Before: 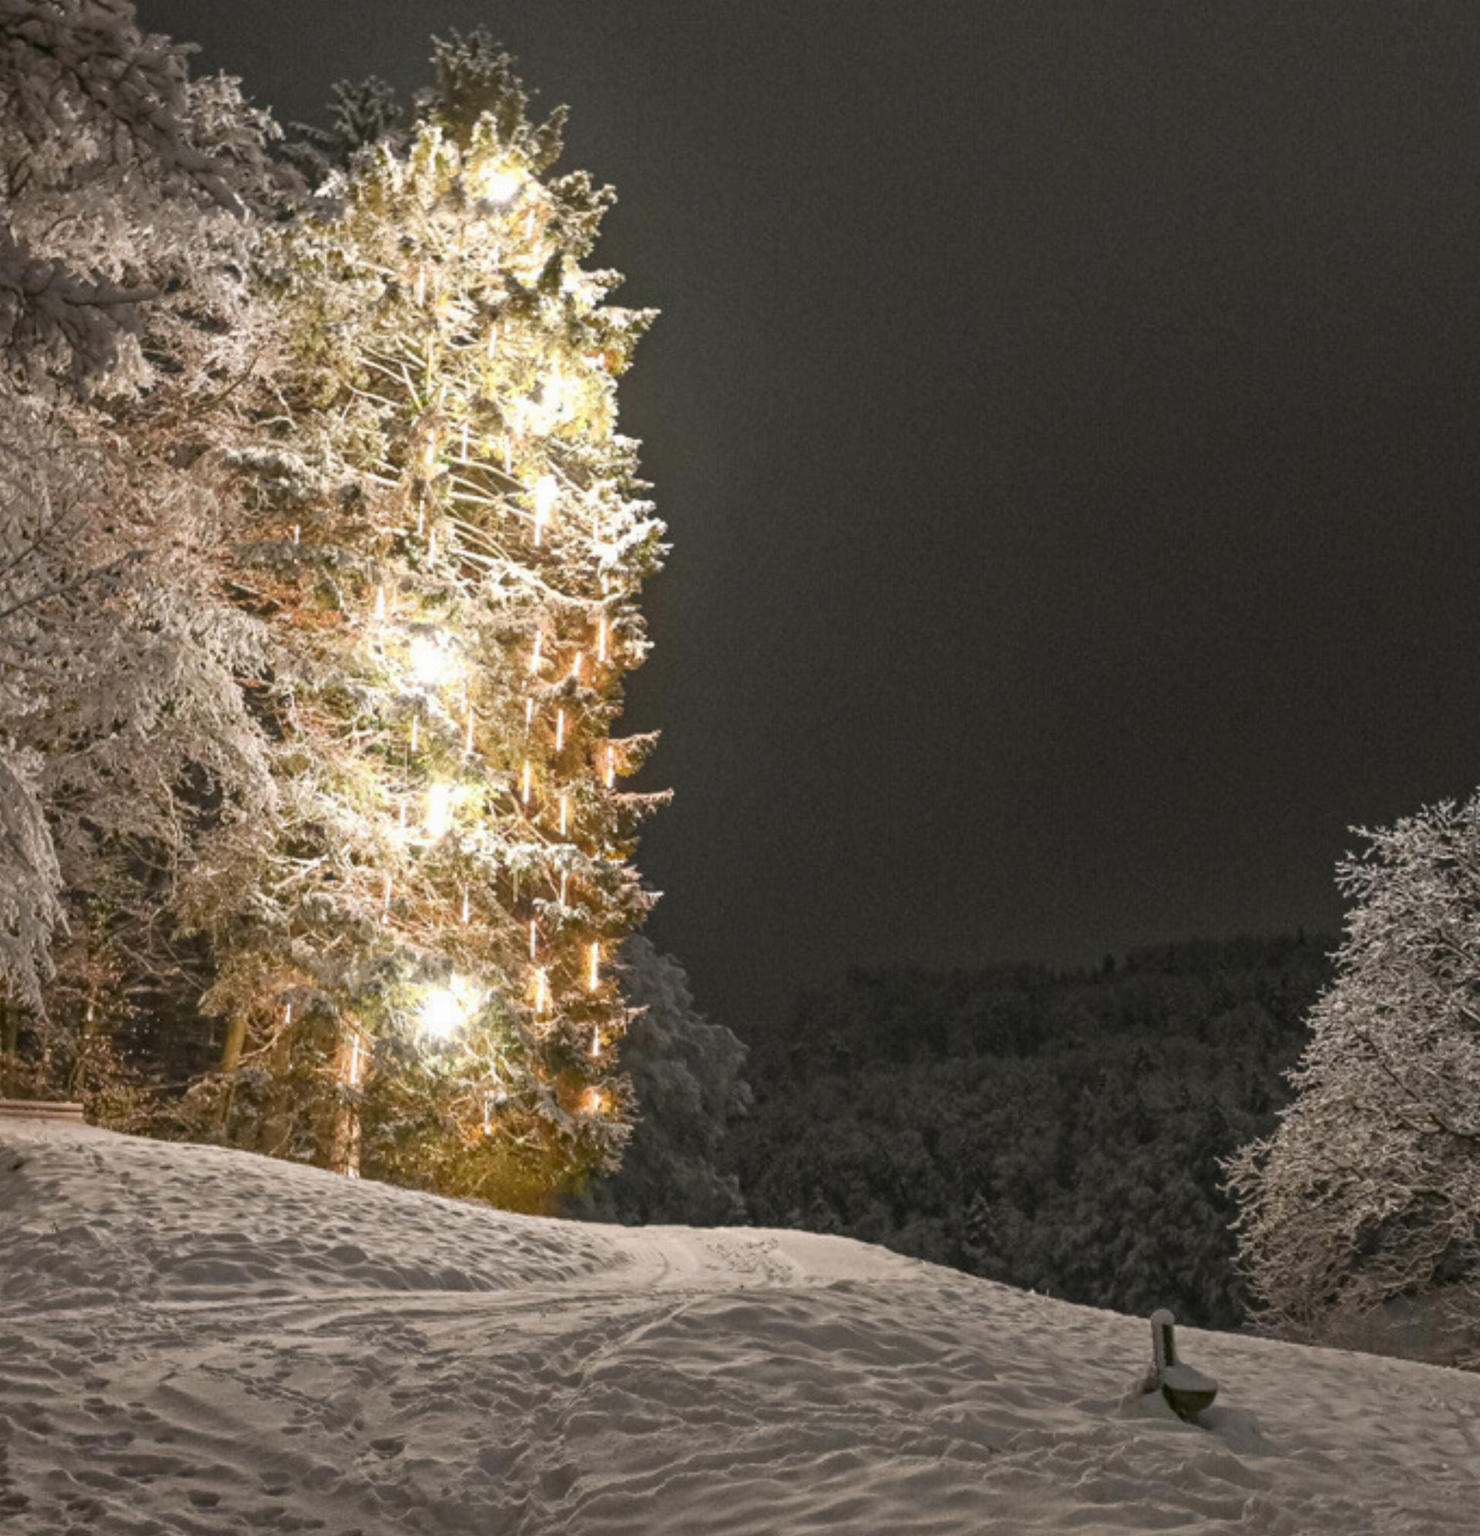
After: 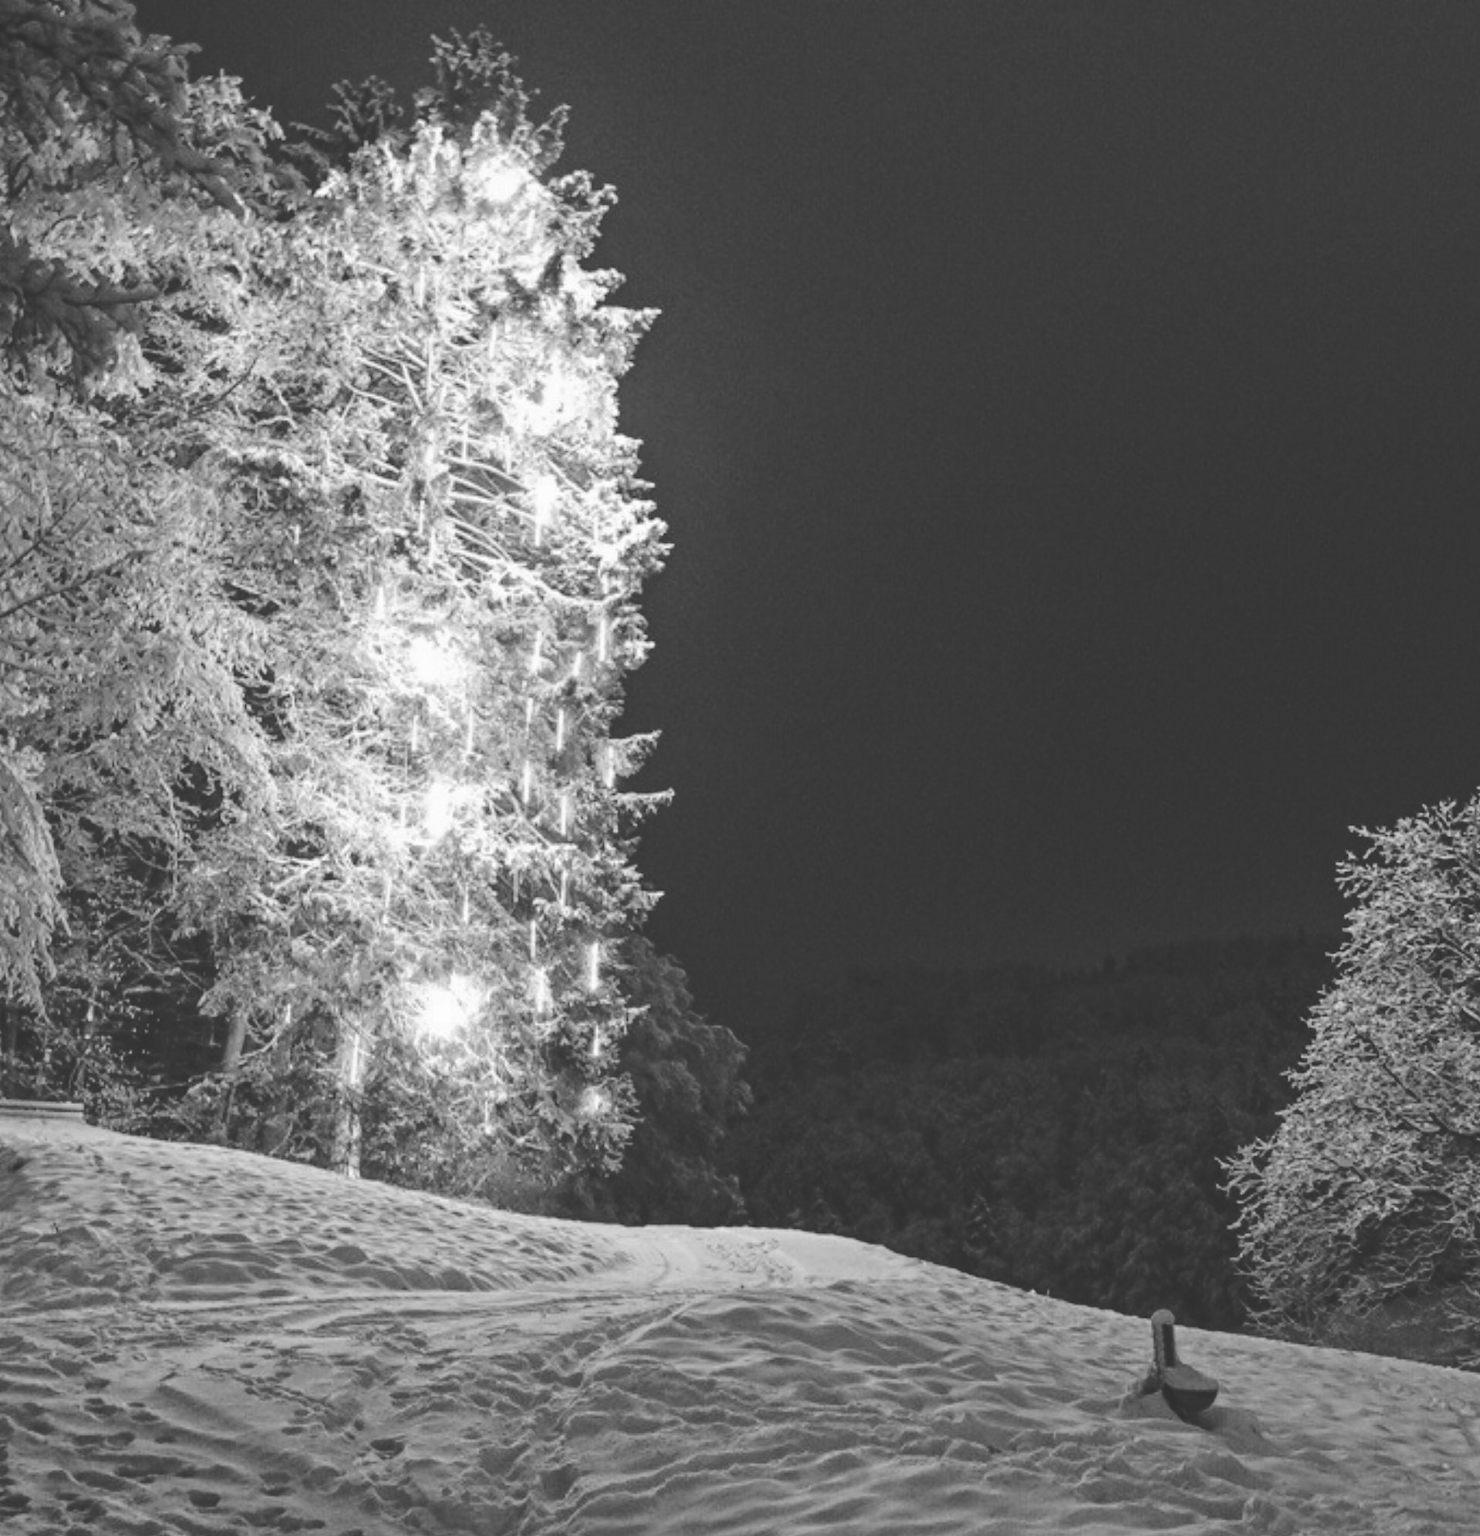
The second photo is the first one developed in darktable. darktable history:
color correction: highlights a* 21.16, highlights b* 19.61
monochrome: size 3.1
base curve: curves: ch0 [(0, 0.024) (0.055, 0.065) (0.121, 0.166) (0.236, 0.319) (0.693, 0.726) (1, 1)], preserve colors none
